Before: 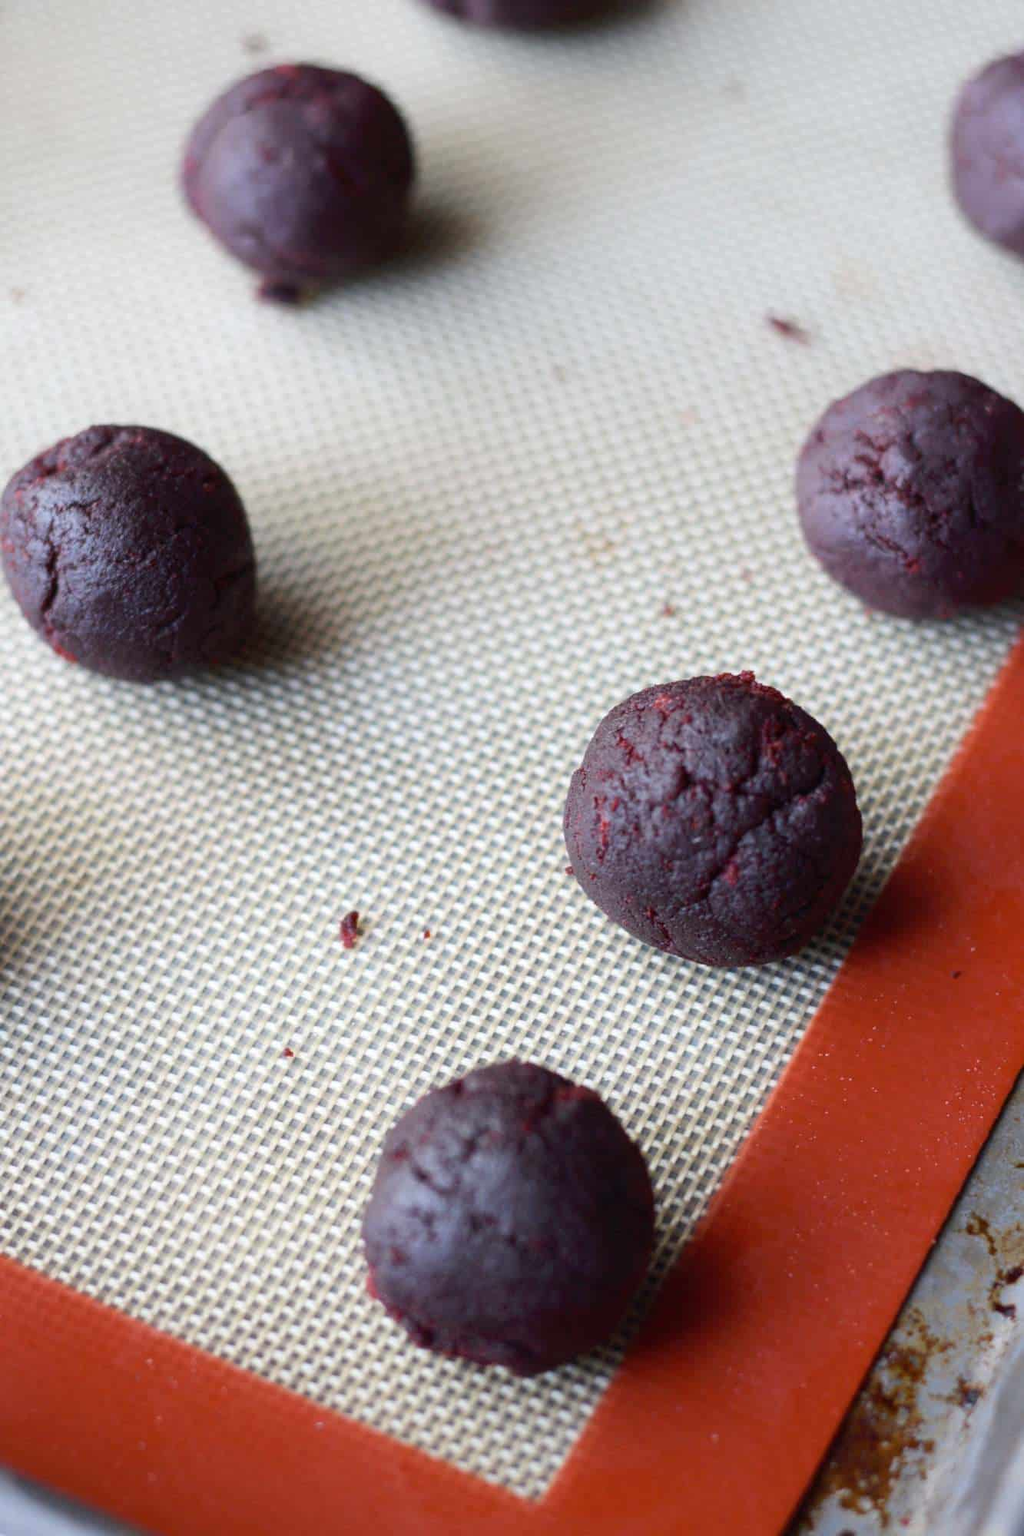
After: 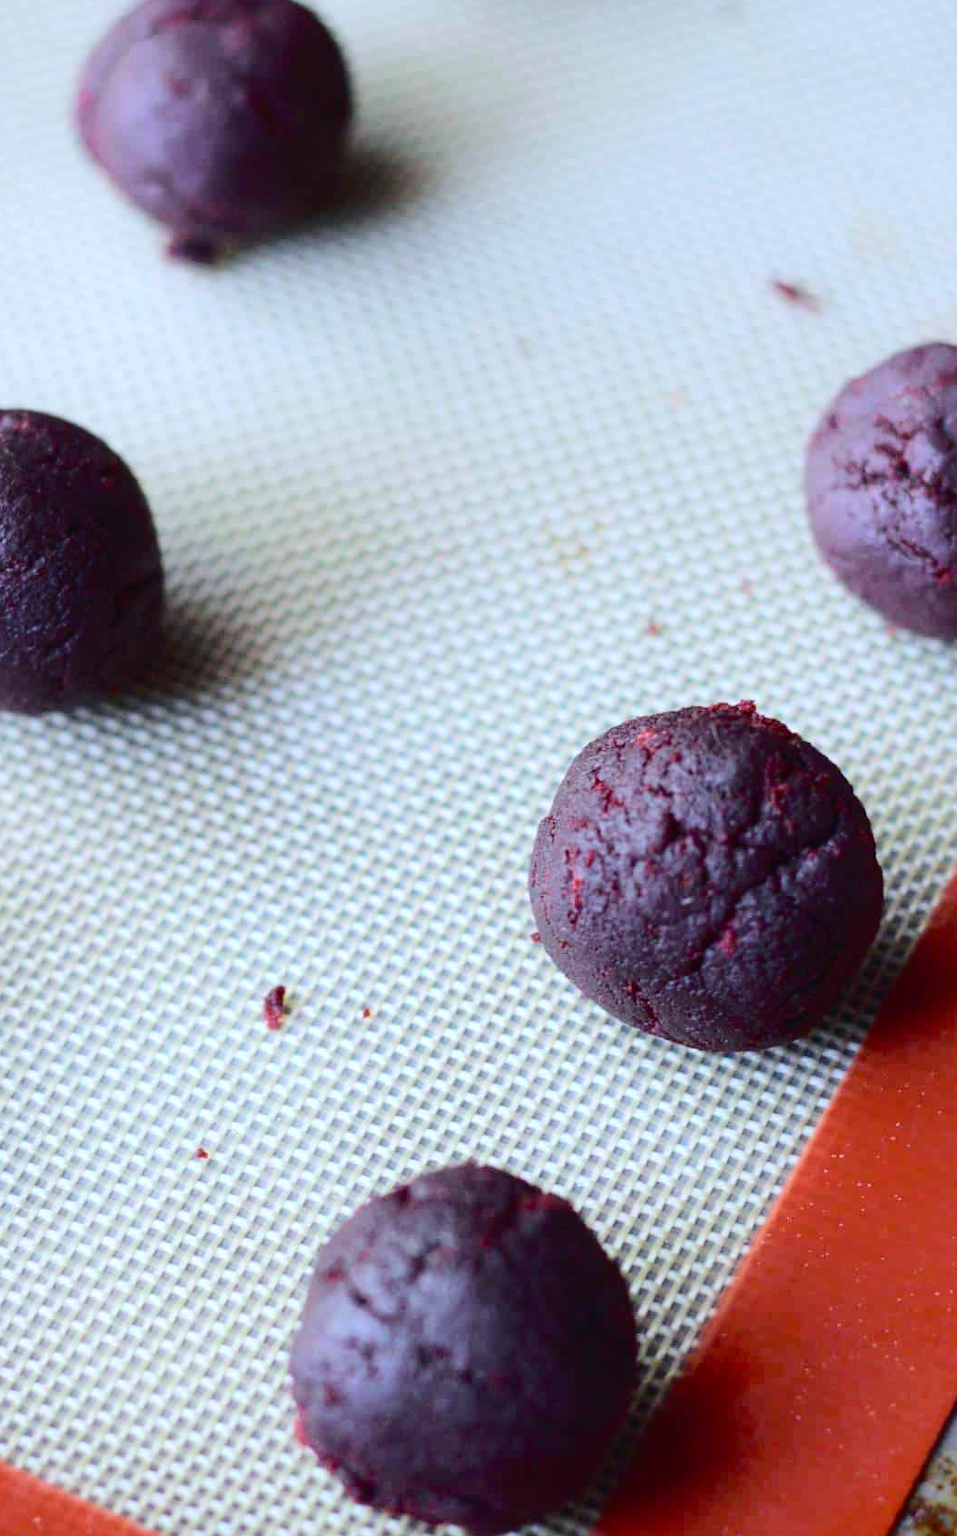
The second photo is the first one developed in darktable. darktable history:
tone equalizer: mask exposure compensation -0.493 EV
tone curve: curves: ch0 [(0, 0) (0.003, 0.02) (0.011, 0.023) (0.025, 0.028) (0.044, 0.045) (0.069, 0.063) (0.1, 0.09) (0.136, 0.122) (0.177, 0.166) (0.224, 0.223) (0.277, 0.297) (0.335, 0.384) (0.399, 0.461) (0.468, 0.549) (0.543, 0.632) (0.623, 0.705) (0.709, 0.772) (0.801, 0.844) (0.898, 0.91) (1, 1)], color space Lab, independent channels, preserve colors none
color calibration: output R [0.948, 0.091, -0.04, 0], output G [-0.3, 1.384, -0.085, 0], output B [-0.108, 0.061, 1.08, 0], illuminant custom, x 0.373, y 0.388, temperature 4236.45 K
crop: left 11.59%, top 5.302%, right 9.6%, bottom 10.478%
color correction: highlights a* -5.92, highlights b* 11.27
